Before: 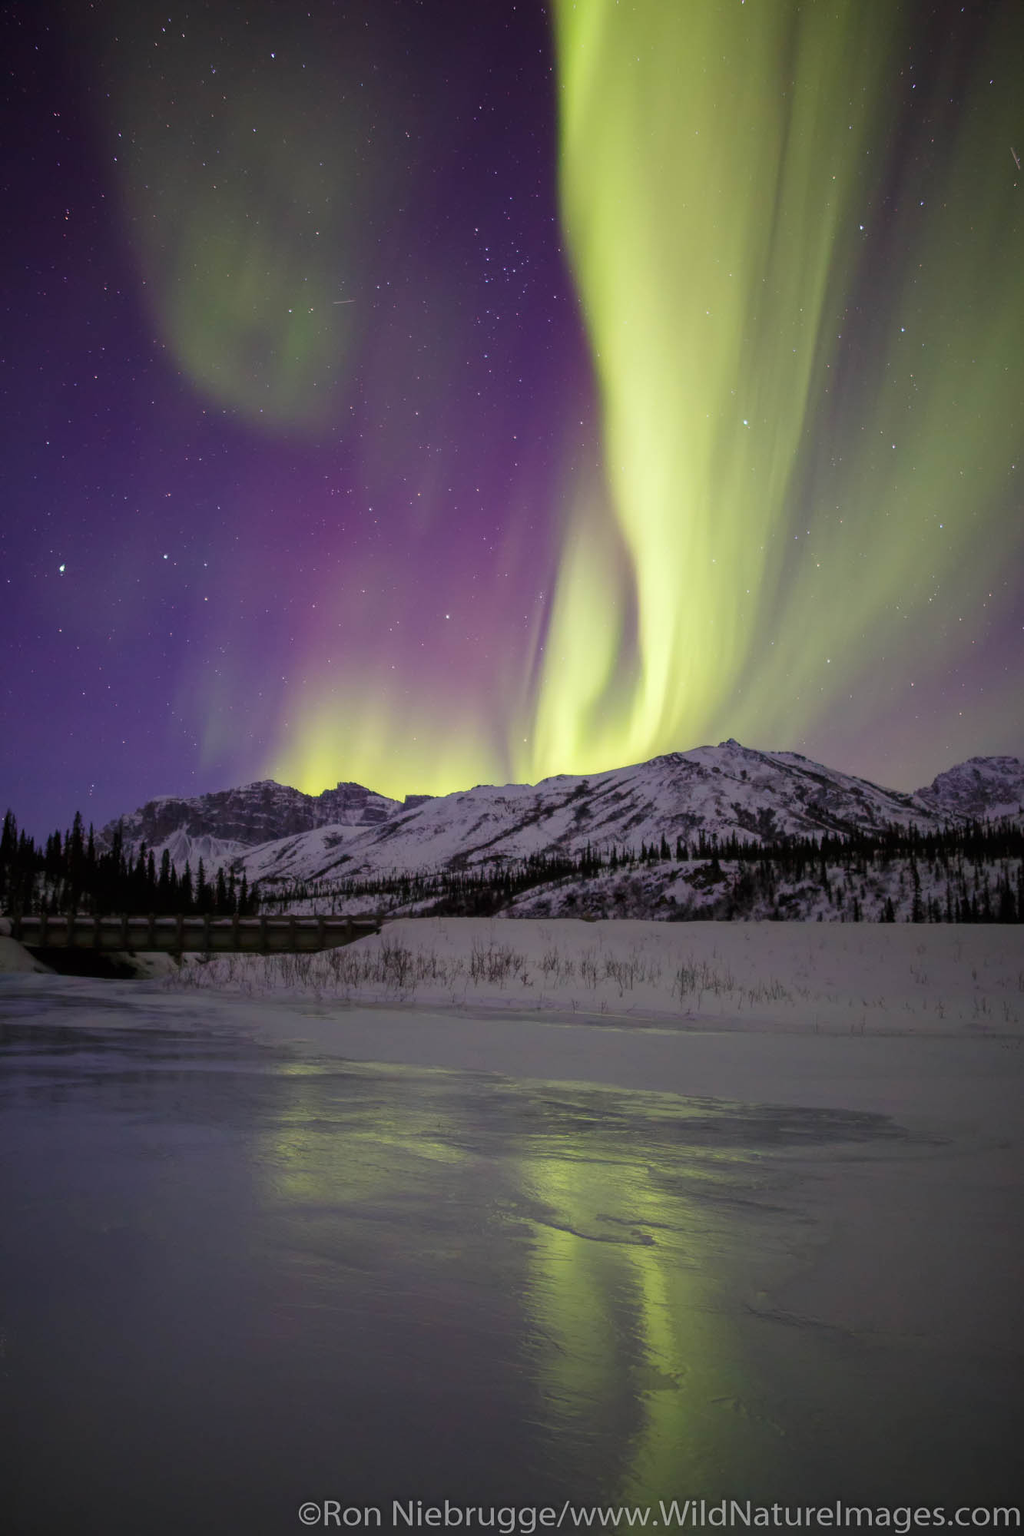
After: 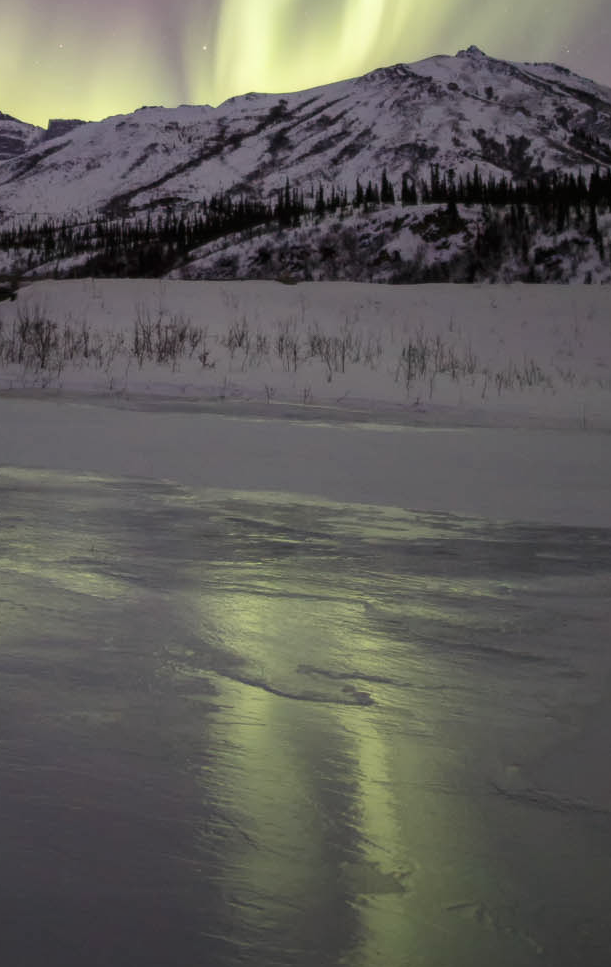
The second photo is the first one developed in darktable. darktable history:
contrast brightness saturation: contrast 0.1, saturation -0.3
crop: left 35.976%, top 45.819%, right 18.162%, bottom 5.807%
shadows and highlights: shadows 29.61, highlights -30.47, low approximation 0.01, soften with gaussian
